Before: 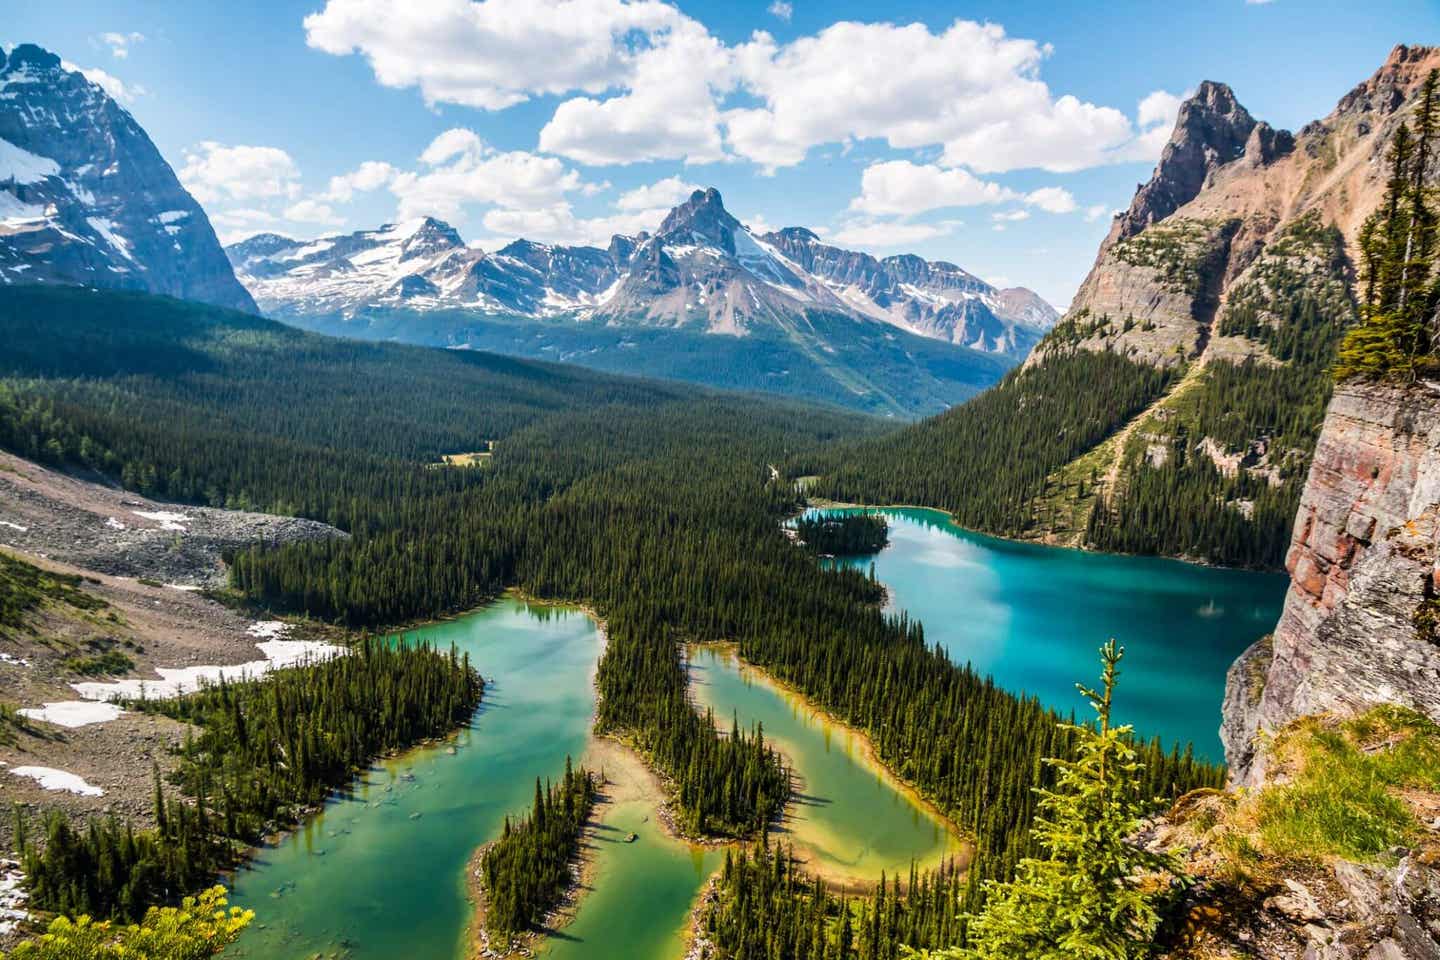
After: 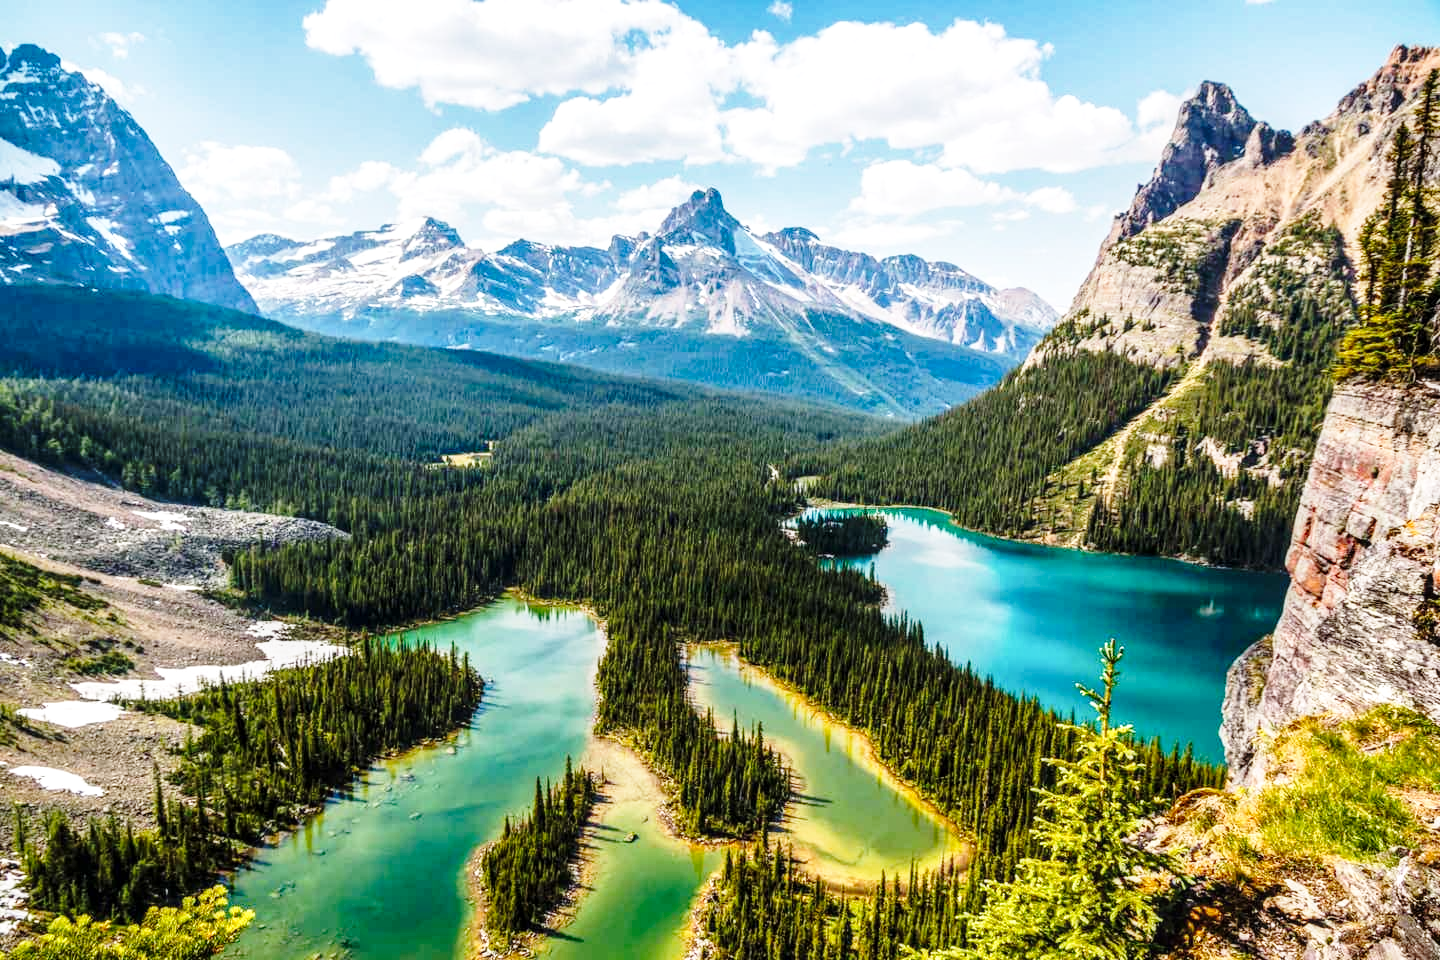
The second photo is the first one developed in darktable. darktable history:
base curve: curves: ch0 [(0, 0) (0.028, 0.03) (0.121, 0.232) (0.46, 0.748) (0.859, 0.968) (1, 1)], preserve colors none
local contrast: on, module defaults
tone equalizer: on, module defaults
